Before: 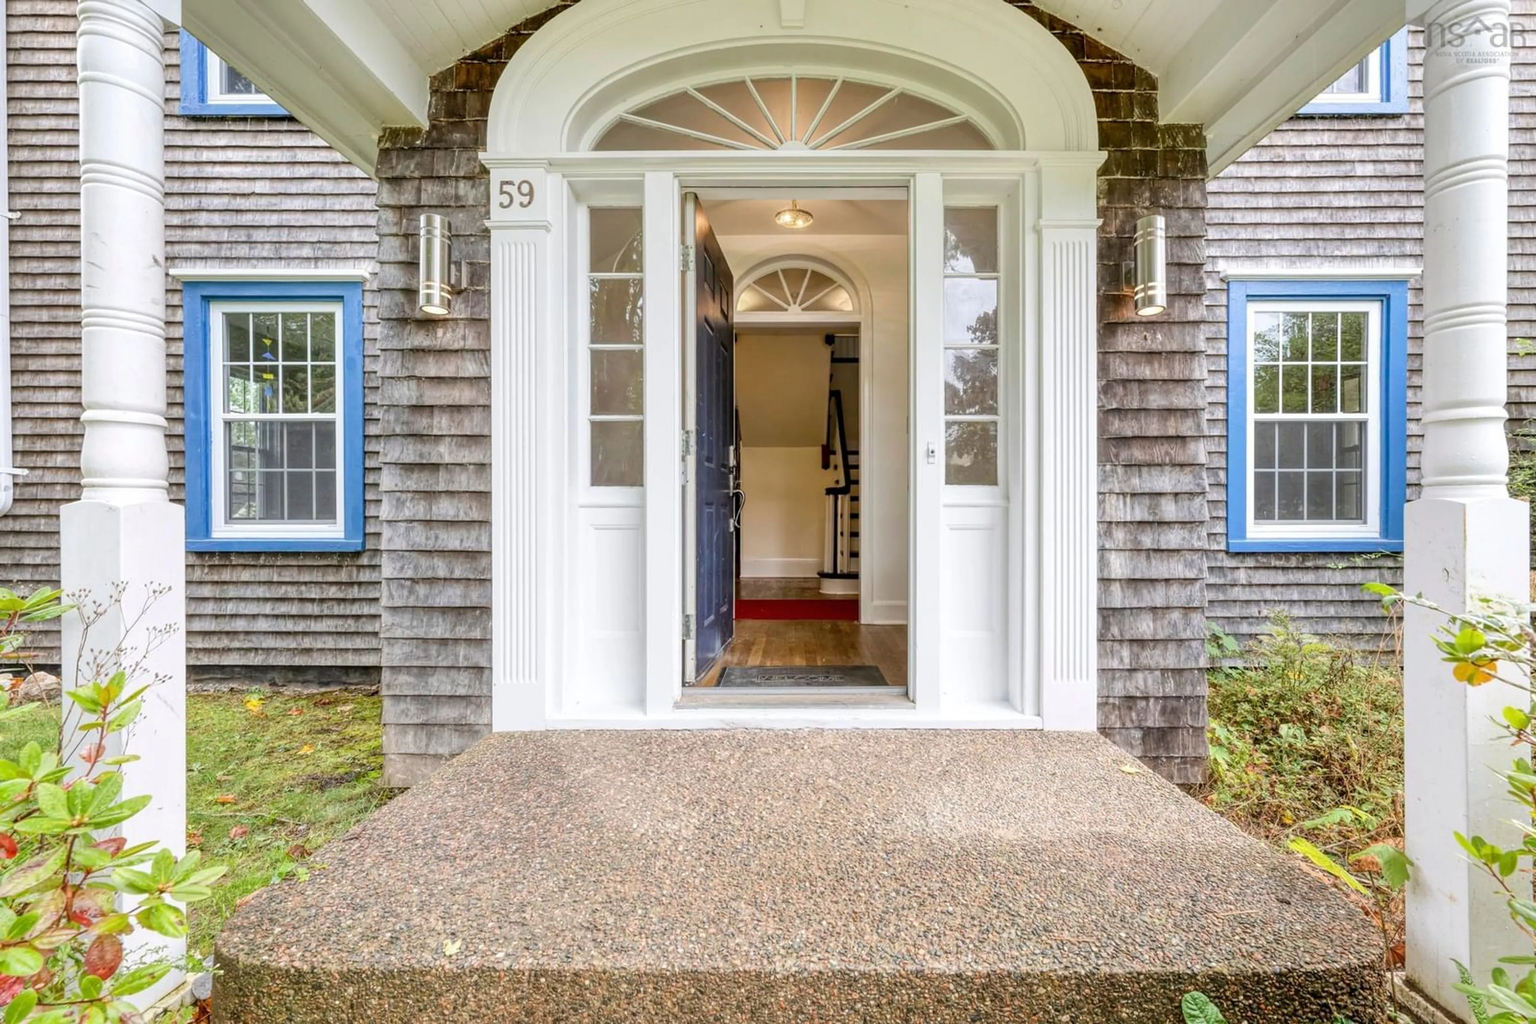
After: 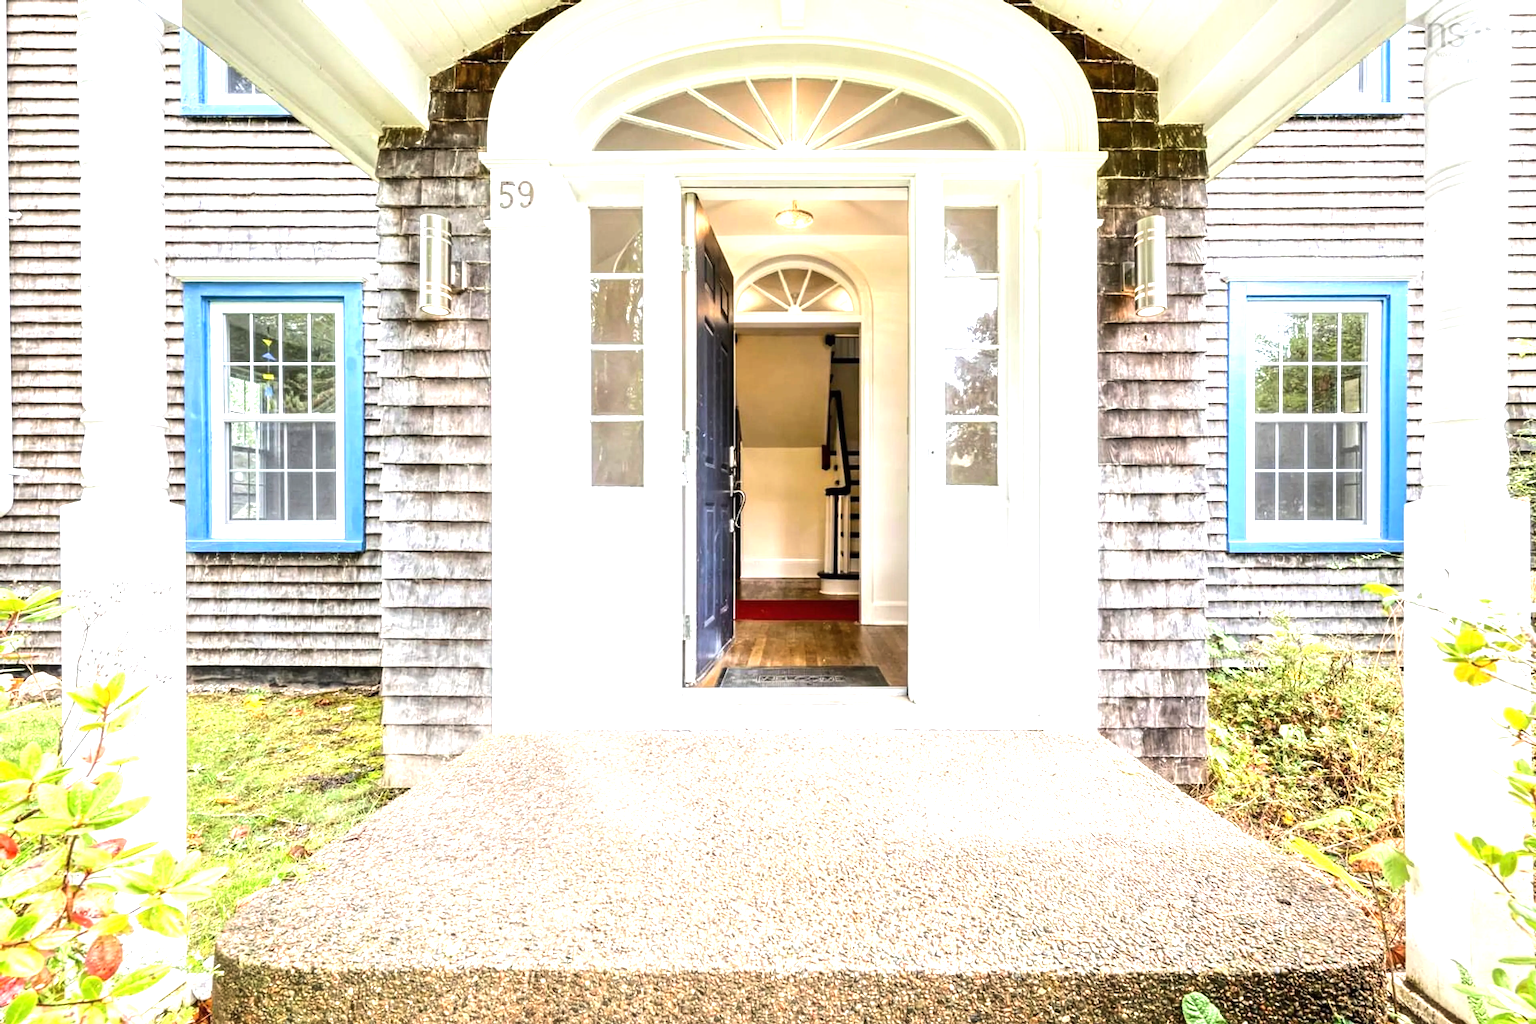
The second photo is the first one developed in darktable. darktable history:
exposure: black level correction 0, exposure 0.7 EV, compensate highlight preservation false
tone equalizer: -8 EV -0.78 EV, -7 EV -0.736 EV, -6 EV -0.586 EV, -5 EV -0.377 EV, -3 EV 0.382 EV, -2 EV 0.6 EV, -1 EV 0.679 EV, +0 EV 0.743 EV, edges refinement/feathering 500, mask exposure compensation -1.57 EV, preserve details no
